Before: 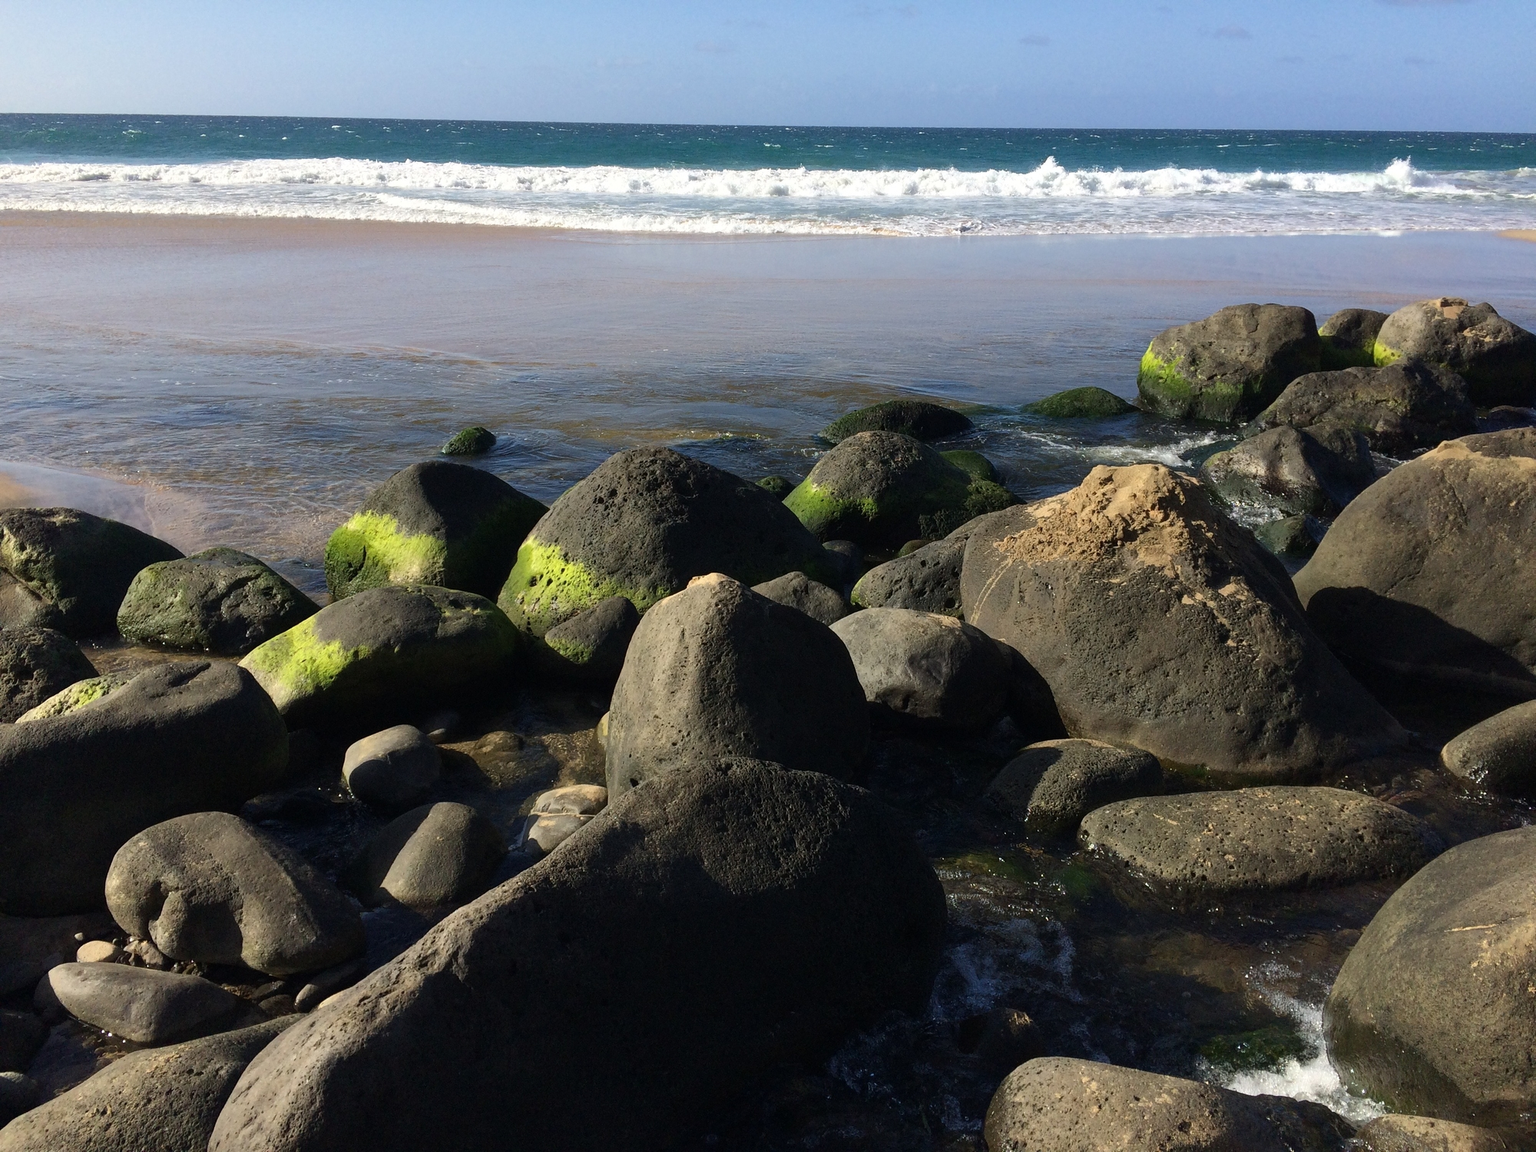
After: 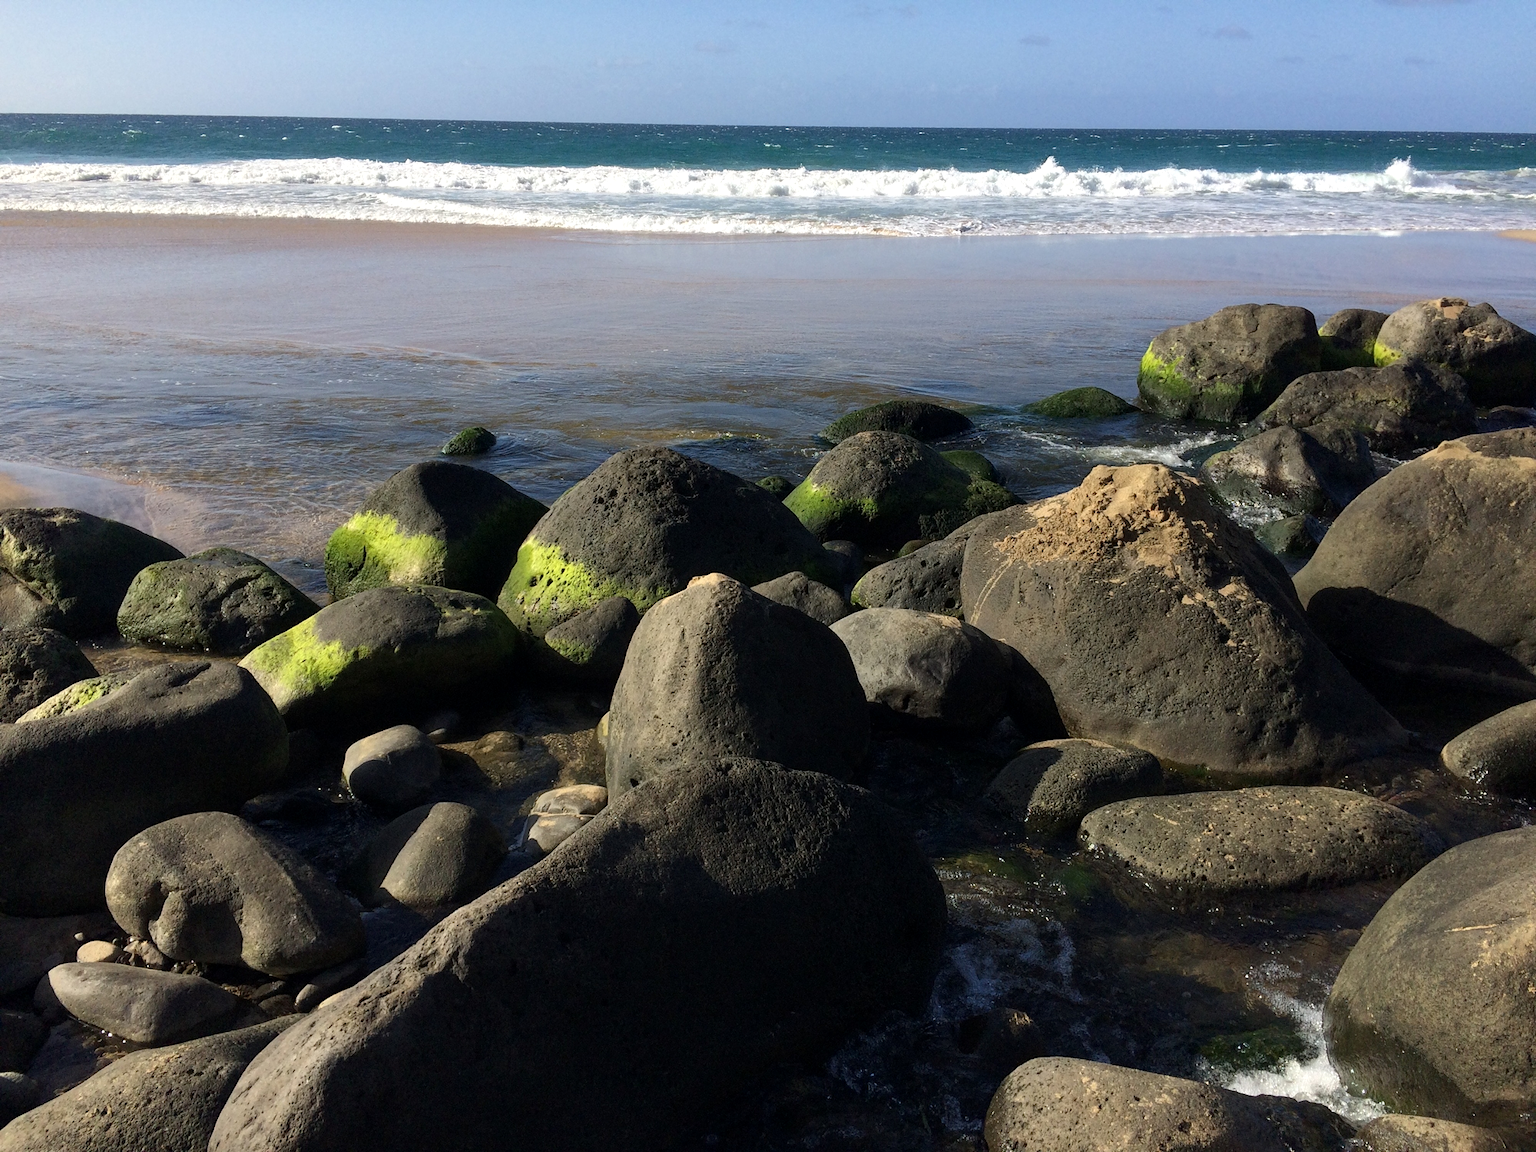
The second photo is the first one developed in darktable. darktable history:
local contrast: highlights 102%, shadows 101%, detail 120%, midtone range 0.2
